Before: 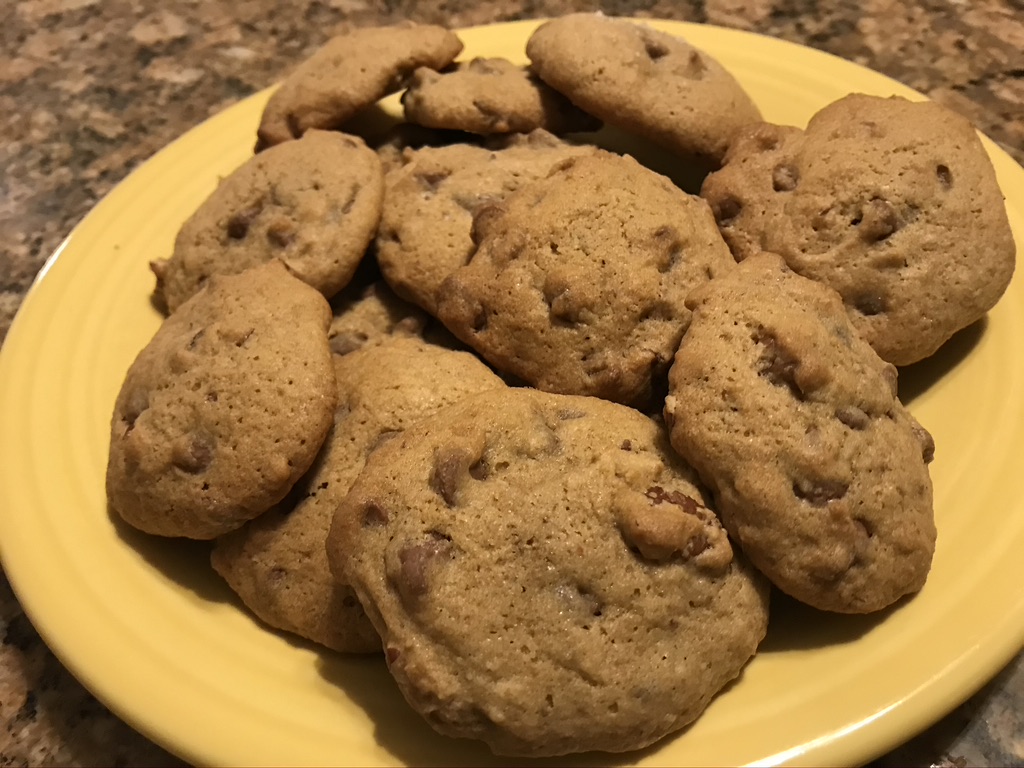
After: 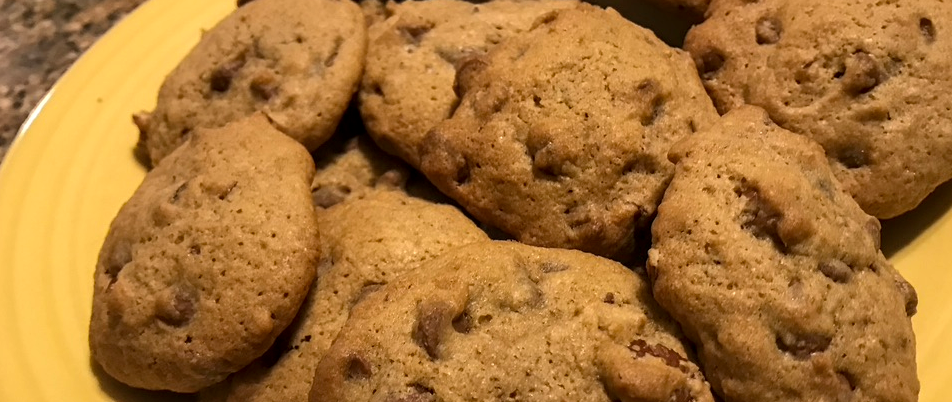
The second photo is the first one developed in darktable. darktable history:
crop: left 1.744%, top 19.225%, right 5.069%, bottom 28.357%
local contrast: on, module defaults
